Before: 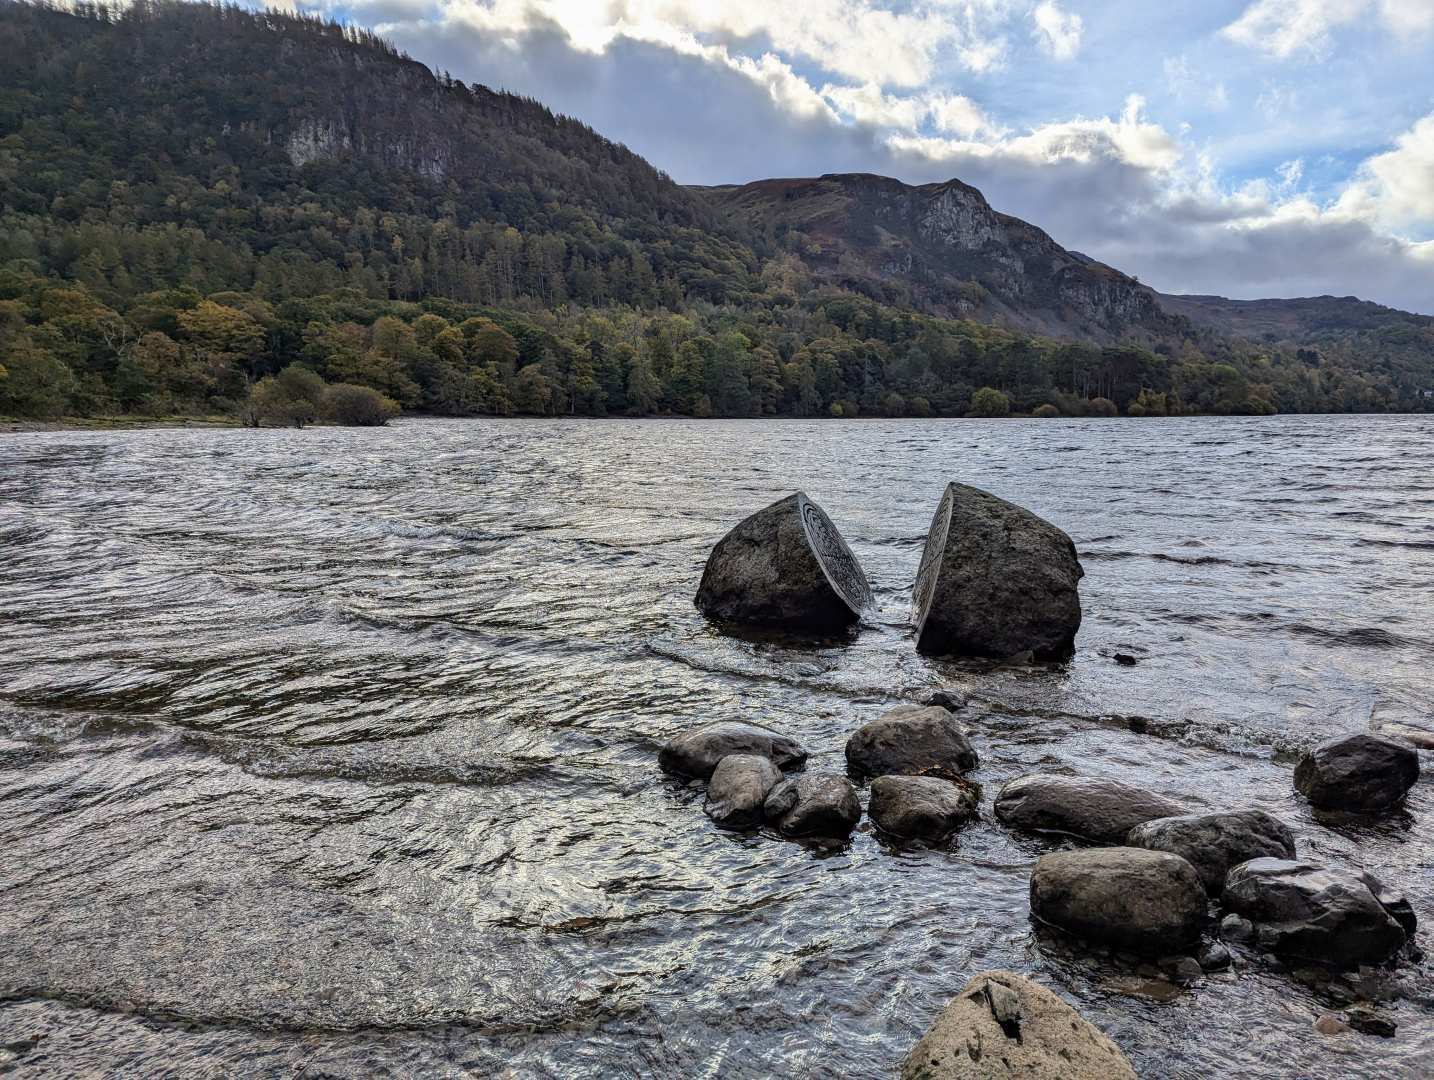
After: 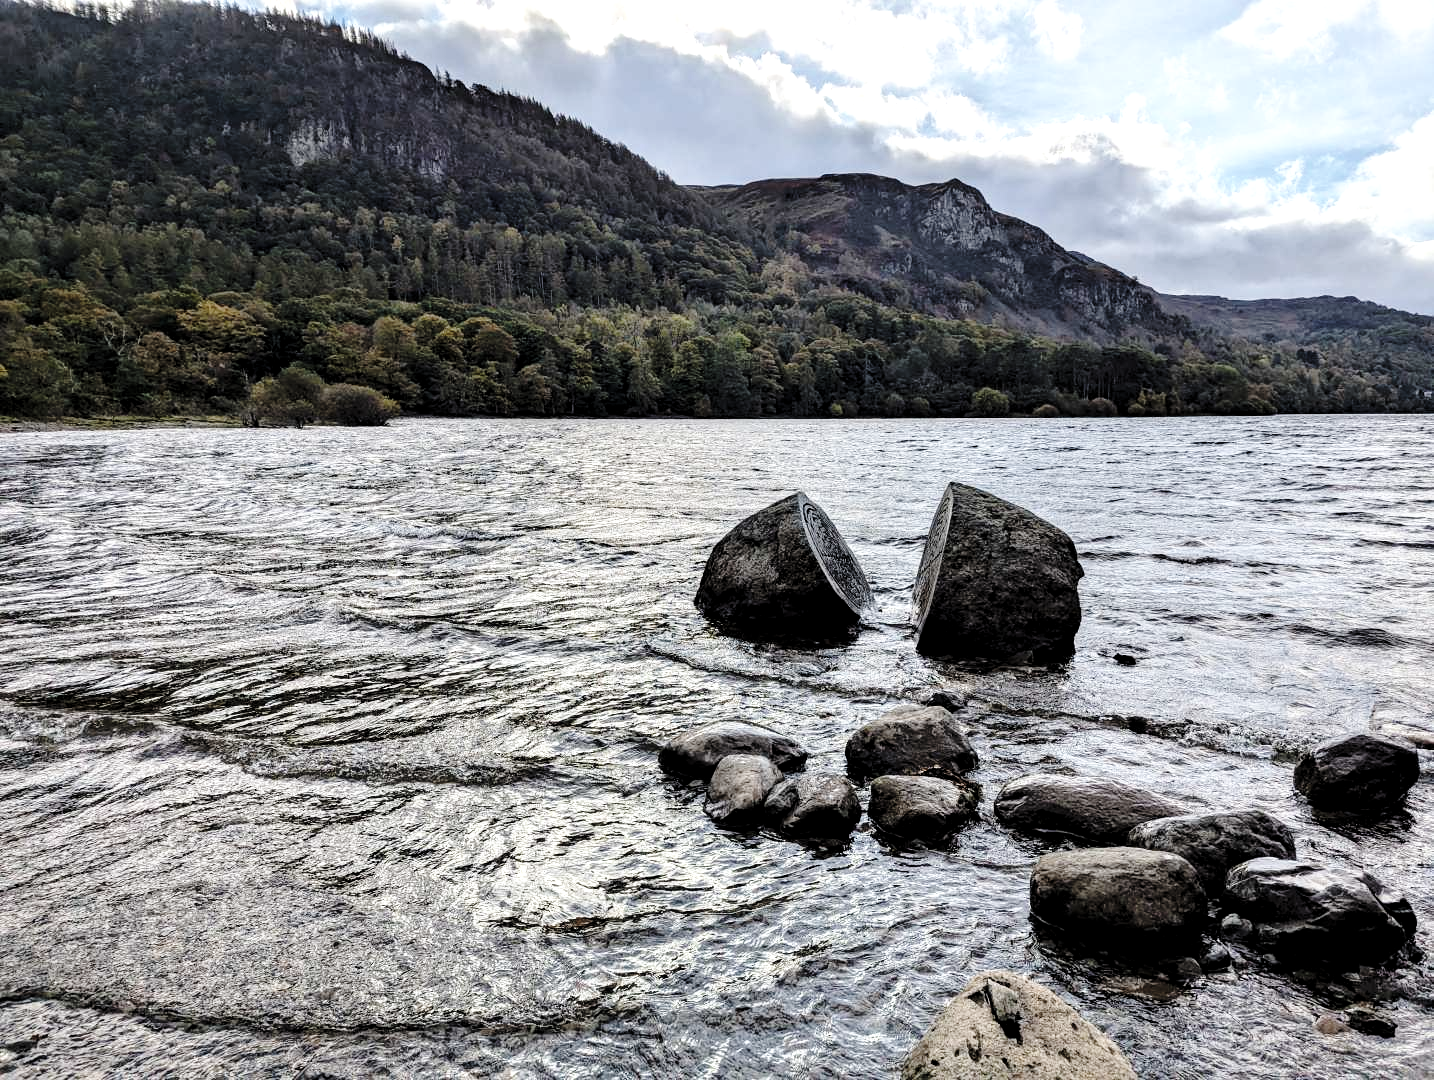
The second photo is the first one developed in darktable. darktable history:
base curve: curves: ch0 [(0, 0) (0.025, 0.046) (0.112, 0.277) (0.467, 0.74) (0.814, 0.929) (1, 0.942)], preserve colors none
levels: black 0.02%, levels [0.101, 0.578, 0.953]
